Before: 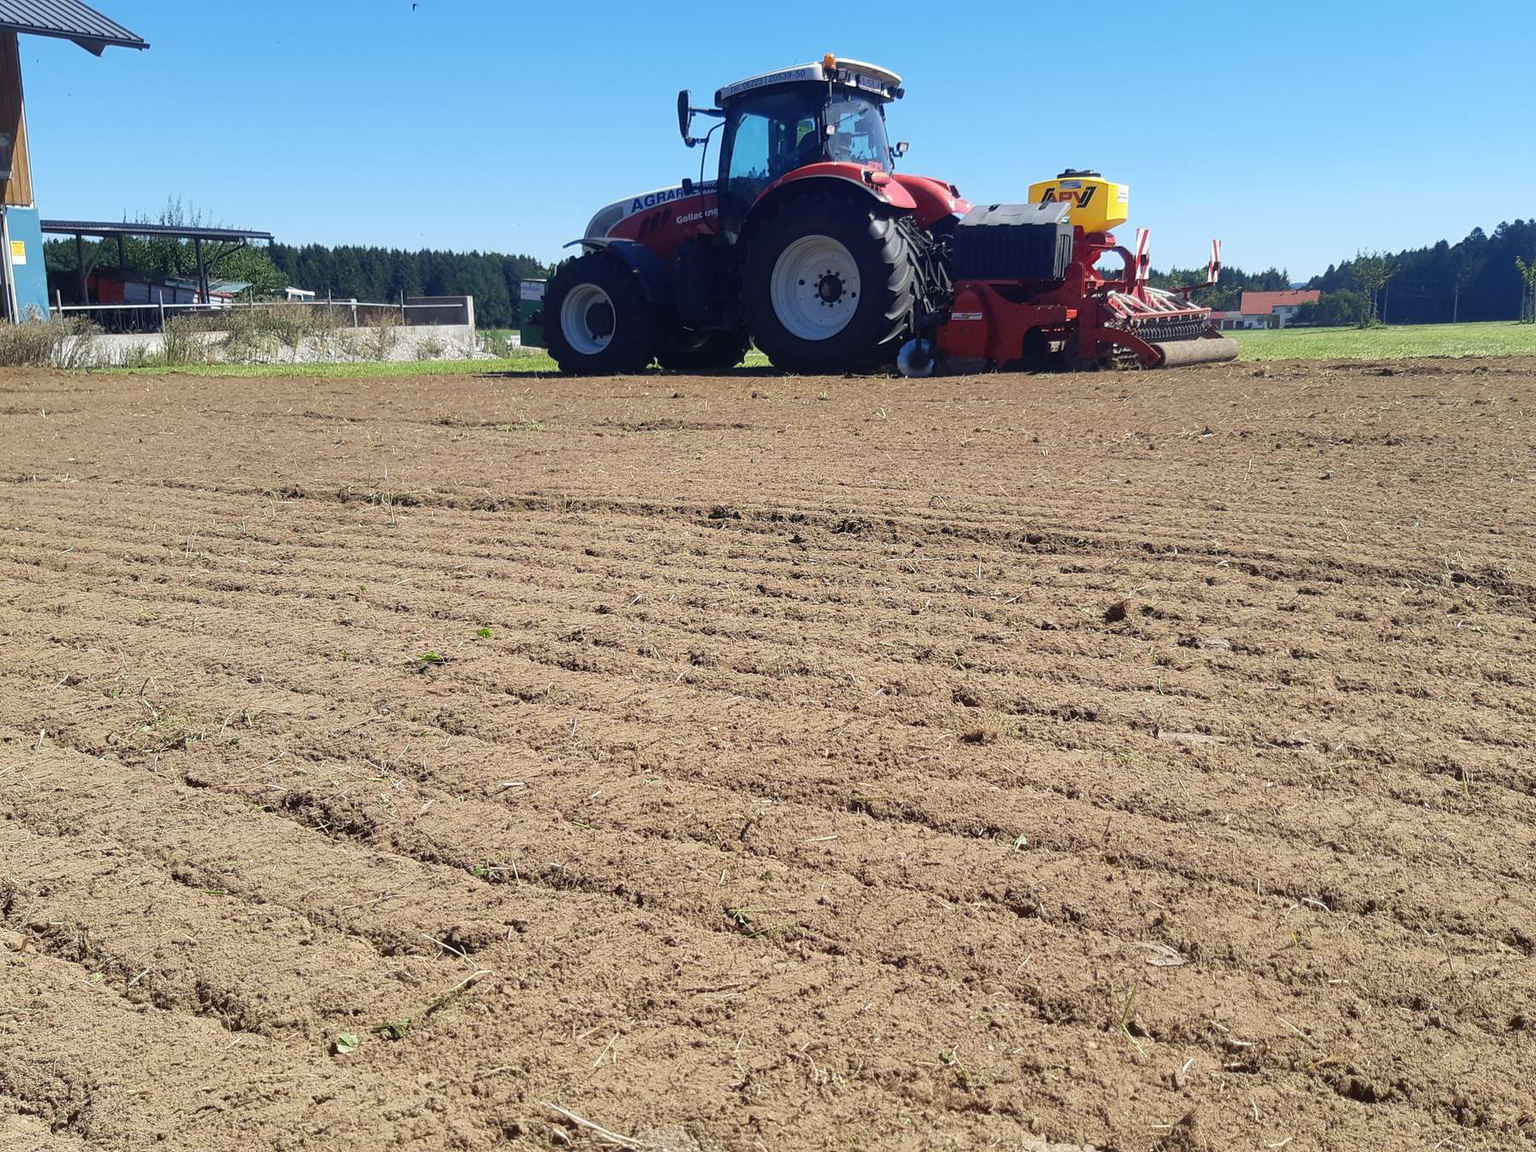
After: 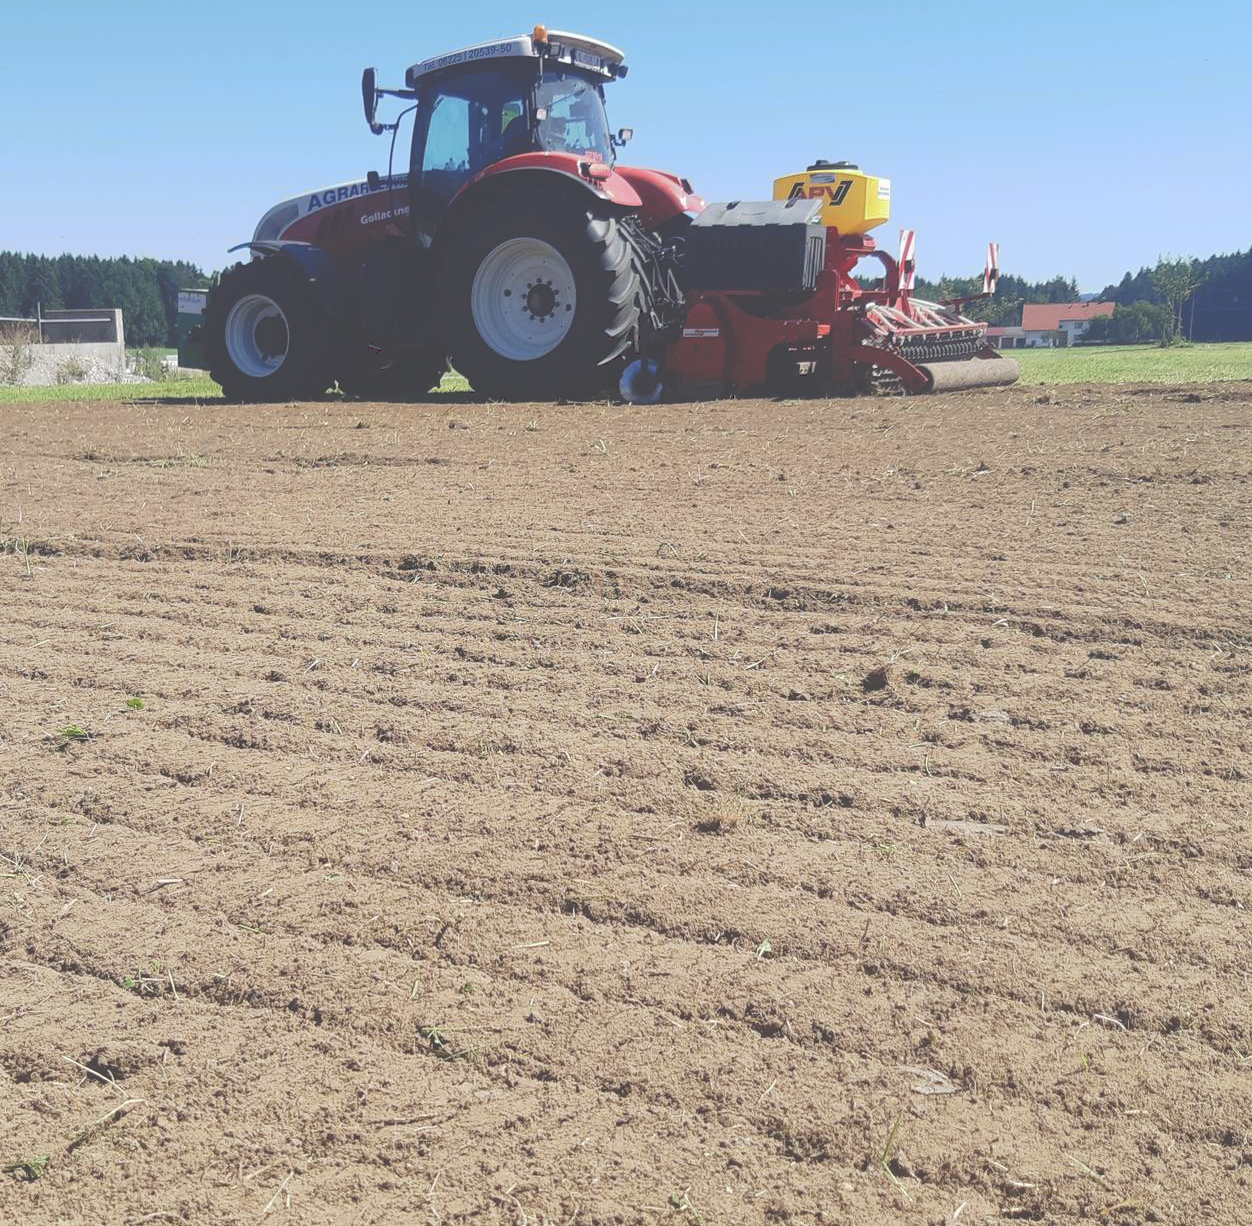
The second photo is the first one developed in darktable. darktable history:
crop and rotate: left 24.034%, top 2.838%, right 6.406%, bottom 6.299%
tone curve: curves: ch0 [(0, 0) (0.003, 0.278) (0.011, 0.282) (0.025, 0.282) (0.044, 0.29) (0.069, 0.295) (0.1, 0.306) (0.136, 0.316) (0.177, 0.33) (0.224, 0.358) (0.277, 0.403) (0.335, 0.451) (0.399, 0.505) (0.468, 0.558) (0.543, 0.611) (0.623, 0.679) (0.709, 0.751) (0.801, 0.815) (0.898, 0.863) (1, 1)], preserve colors none
